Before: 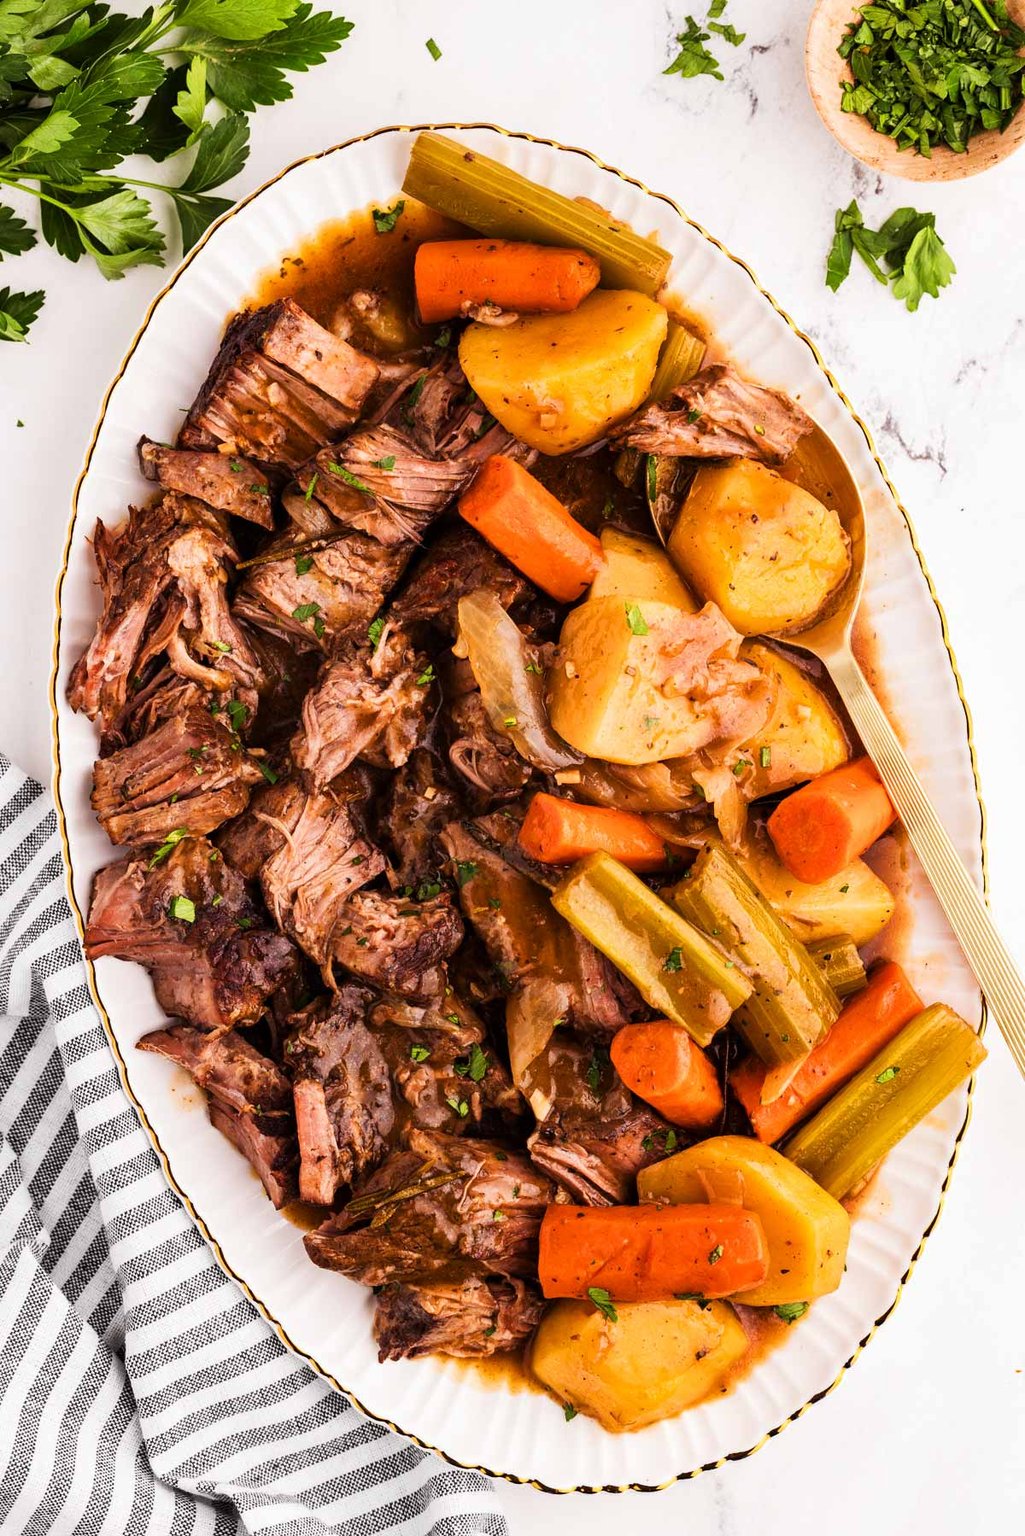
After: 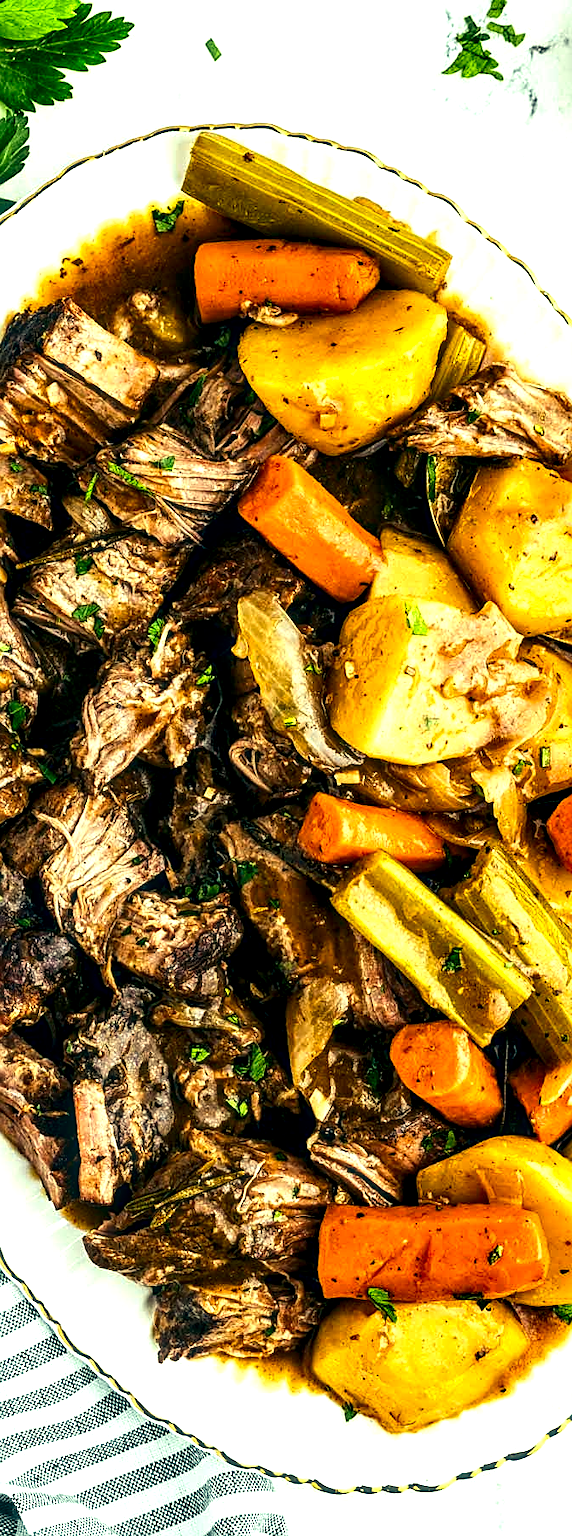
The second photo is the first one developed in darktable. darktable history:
crop: left 21.536%, right 22.469%
sharpen: on, module defaults
local contrast: detail 160%
contrast brightness saturation: contrast 0.134, brightness -0.22, saturation 0.136
exposure: black level correction 0, exposure 0.59 EV, compensate highlight preservation false
haze removal: strength -0.093, adaptive false
color correction: highlights a* -20.03, highlights b* 9.8, shadows a* -20.37, shadows b* -10
